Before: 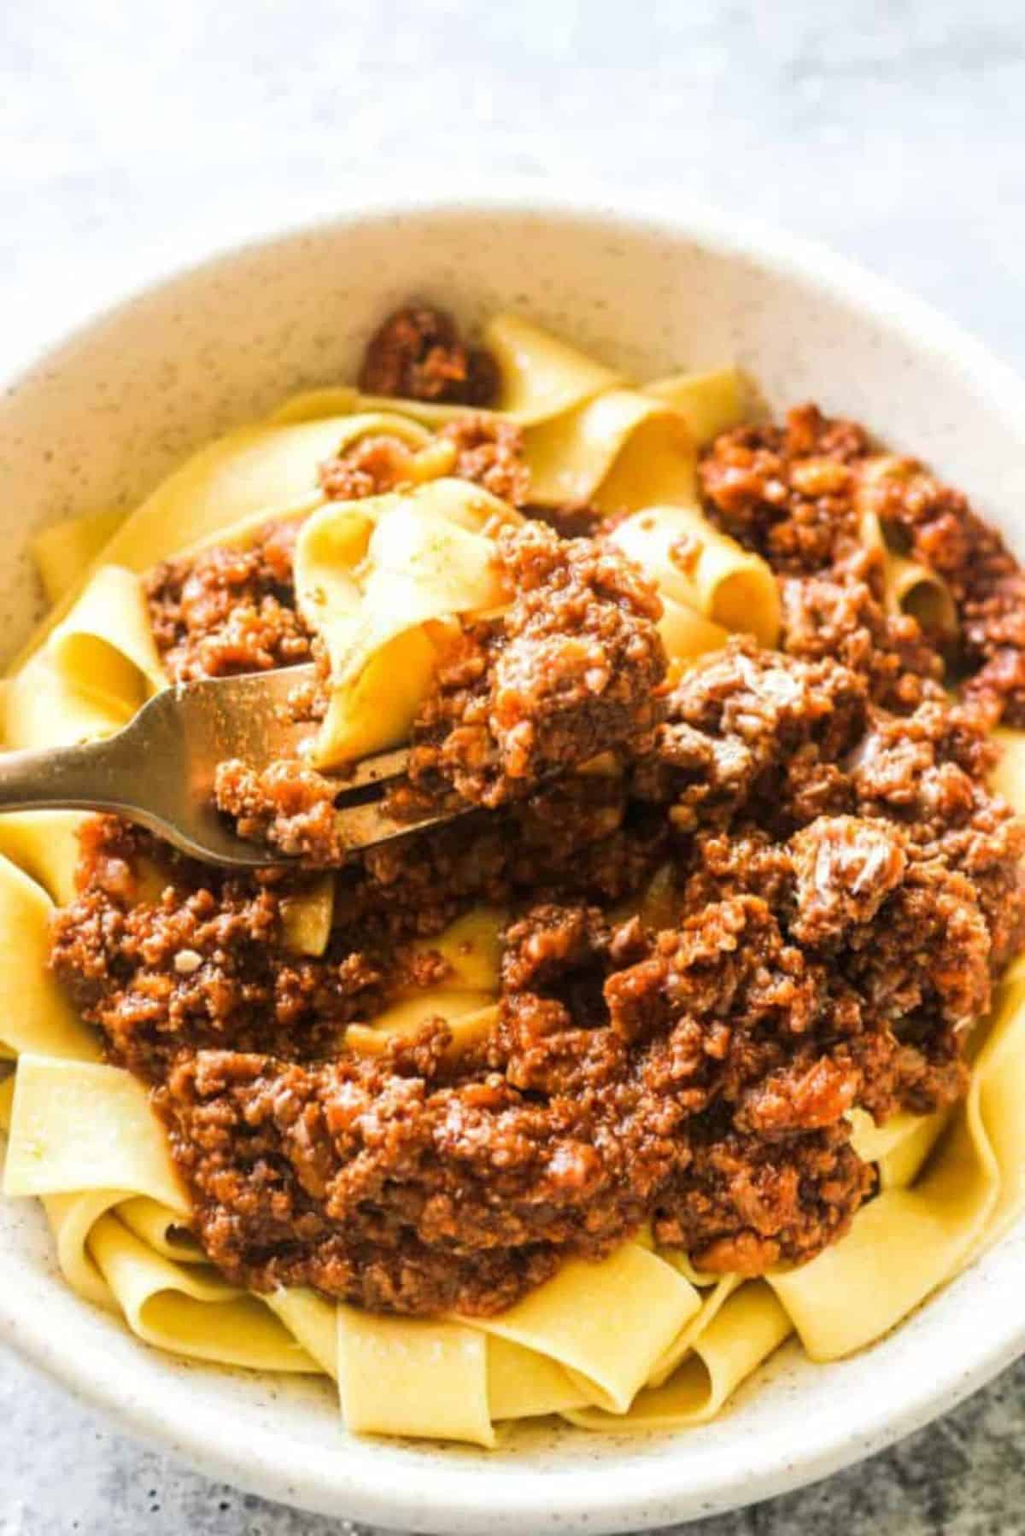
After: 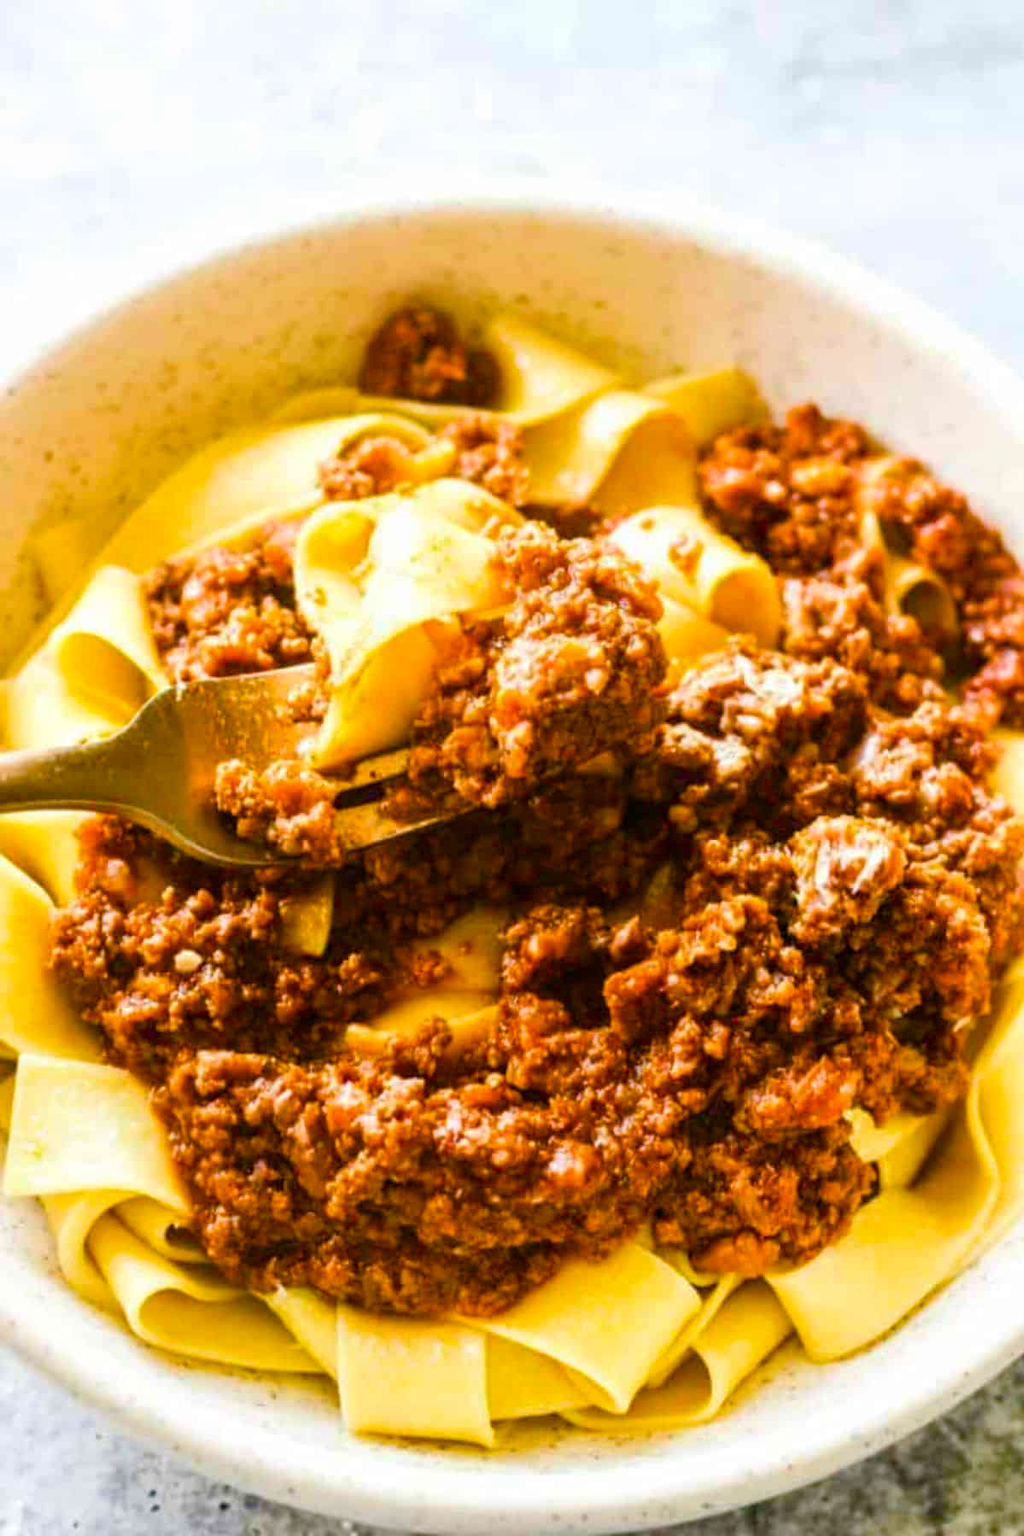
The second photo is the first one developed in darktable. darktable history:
color balance rgb: shadows lift › chroma 0.702%, shadows lift › hue 110.52°, perceptual saturation grading › global saturation 20%, perceptual saturation grading › highlights -24.845%, perceptual saturation grading › shadows 49.251%, global vibrance 44.422%
